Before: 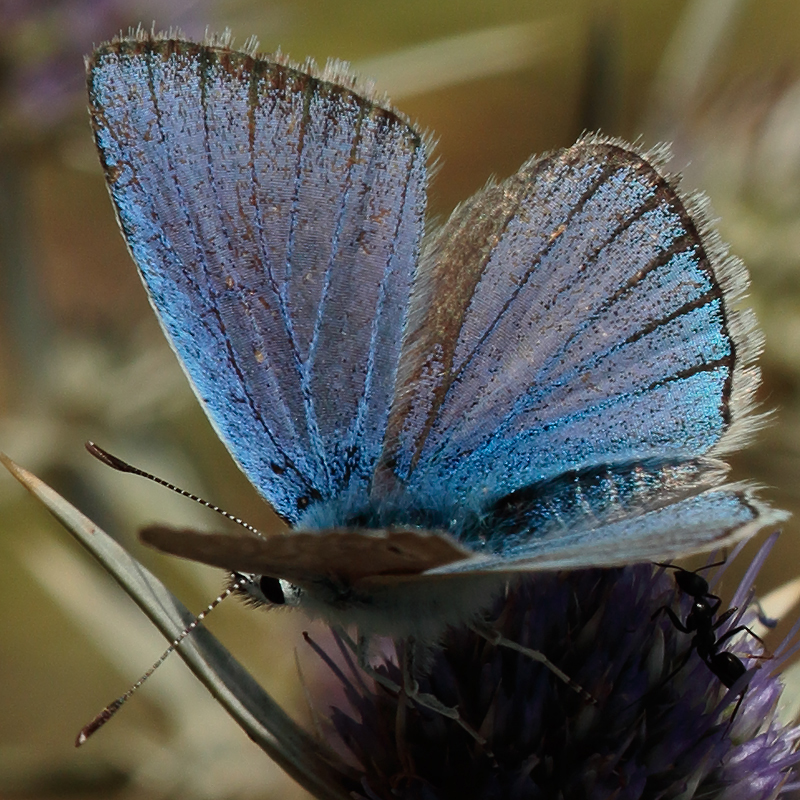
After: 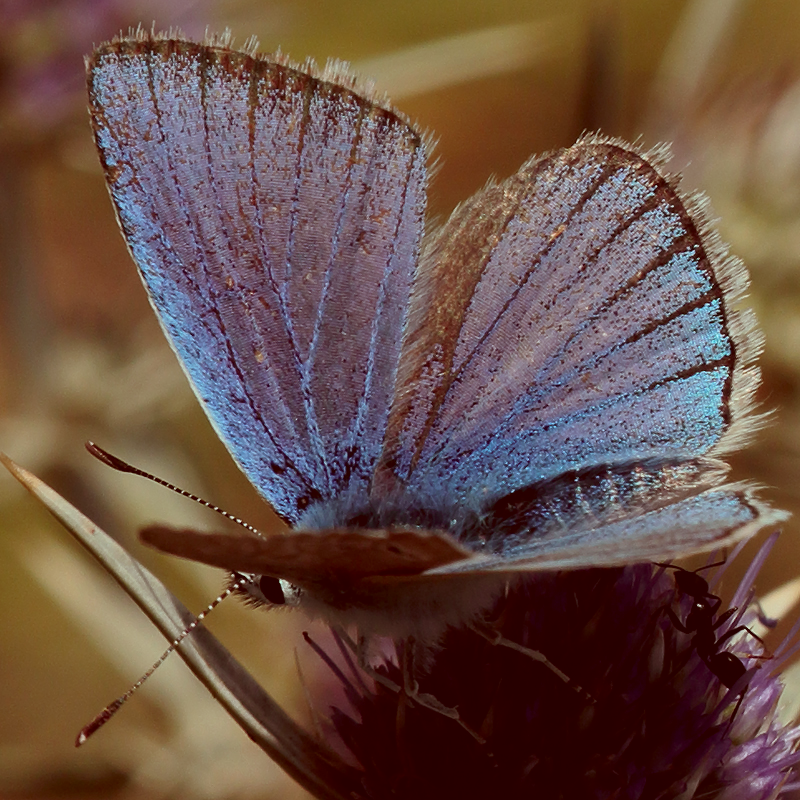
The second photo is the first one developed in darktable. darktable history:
color correction: highlights a* -7.05, highlights b* -0.16, shadows a* 20.77, shadows b* 10.99
